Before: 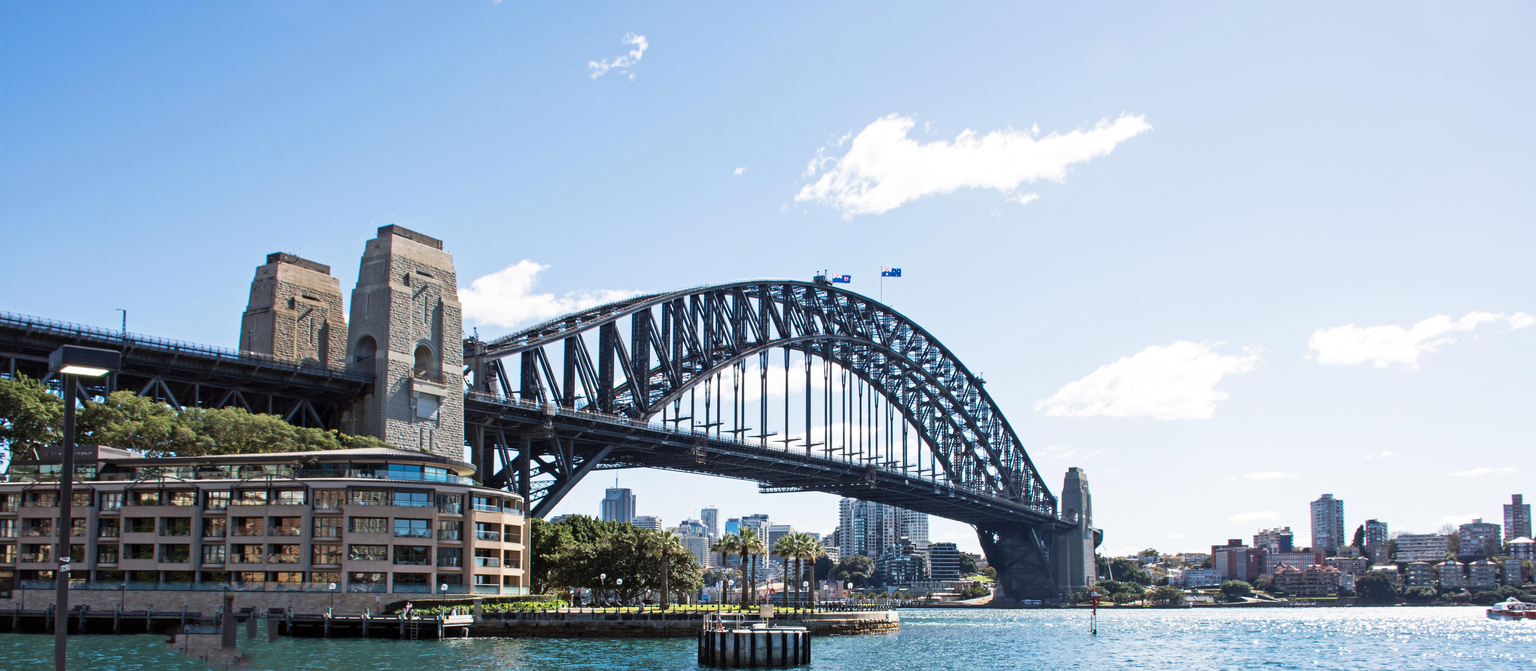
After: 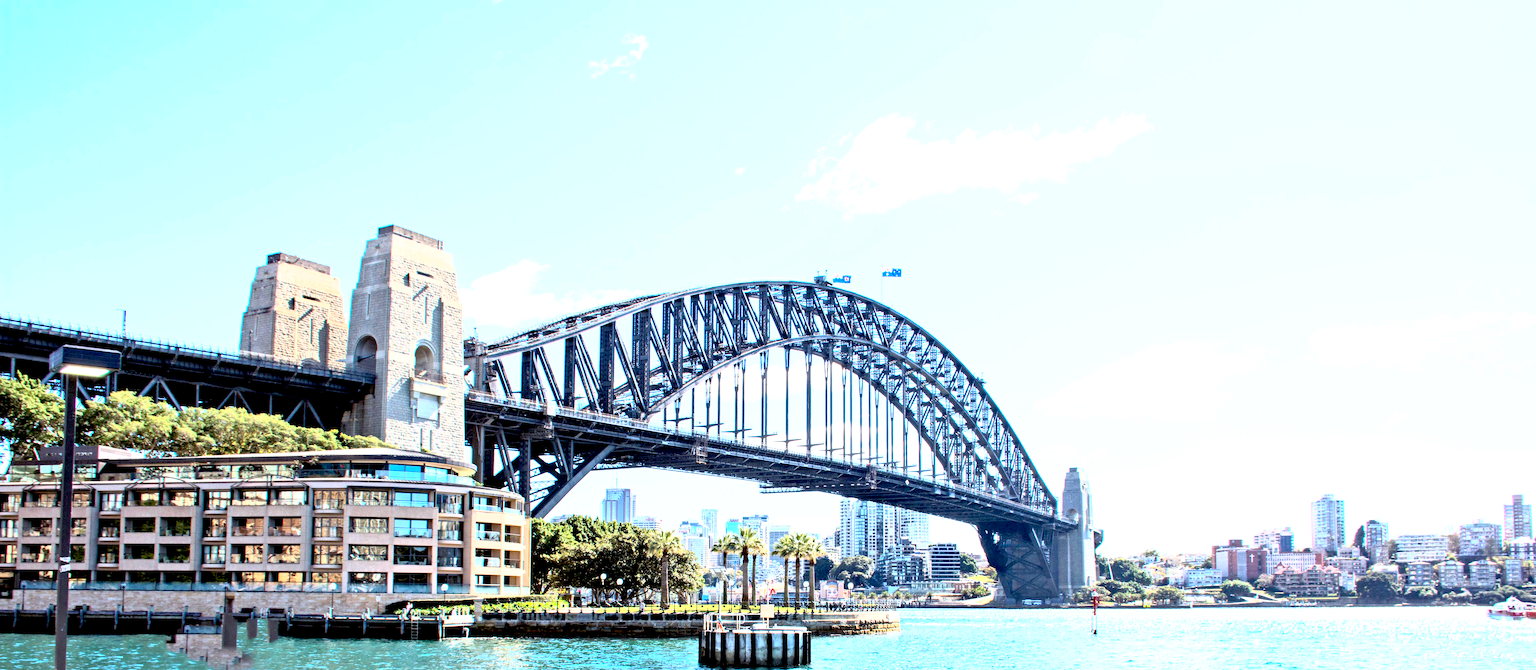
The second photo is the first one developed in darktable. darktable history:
base curve: curves: ch0 [(0, 0) (0.495, 0.917) (1, 1)]
exposure: black level correction 0.011, exposure 1.084 EV, compensate exposure bias true, compensate highlight preservation false
